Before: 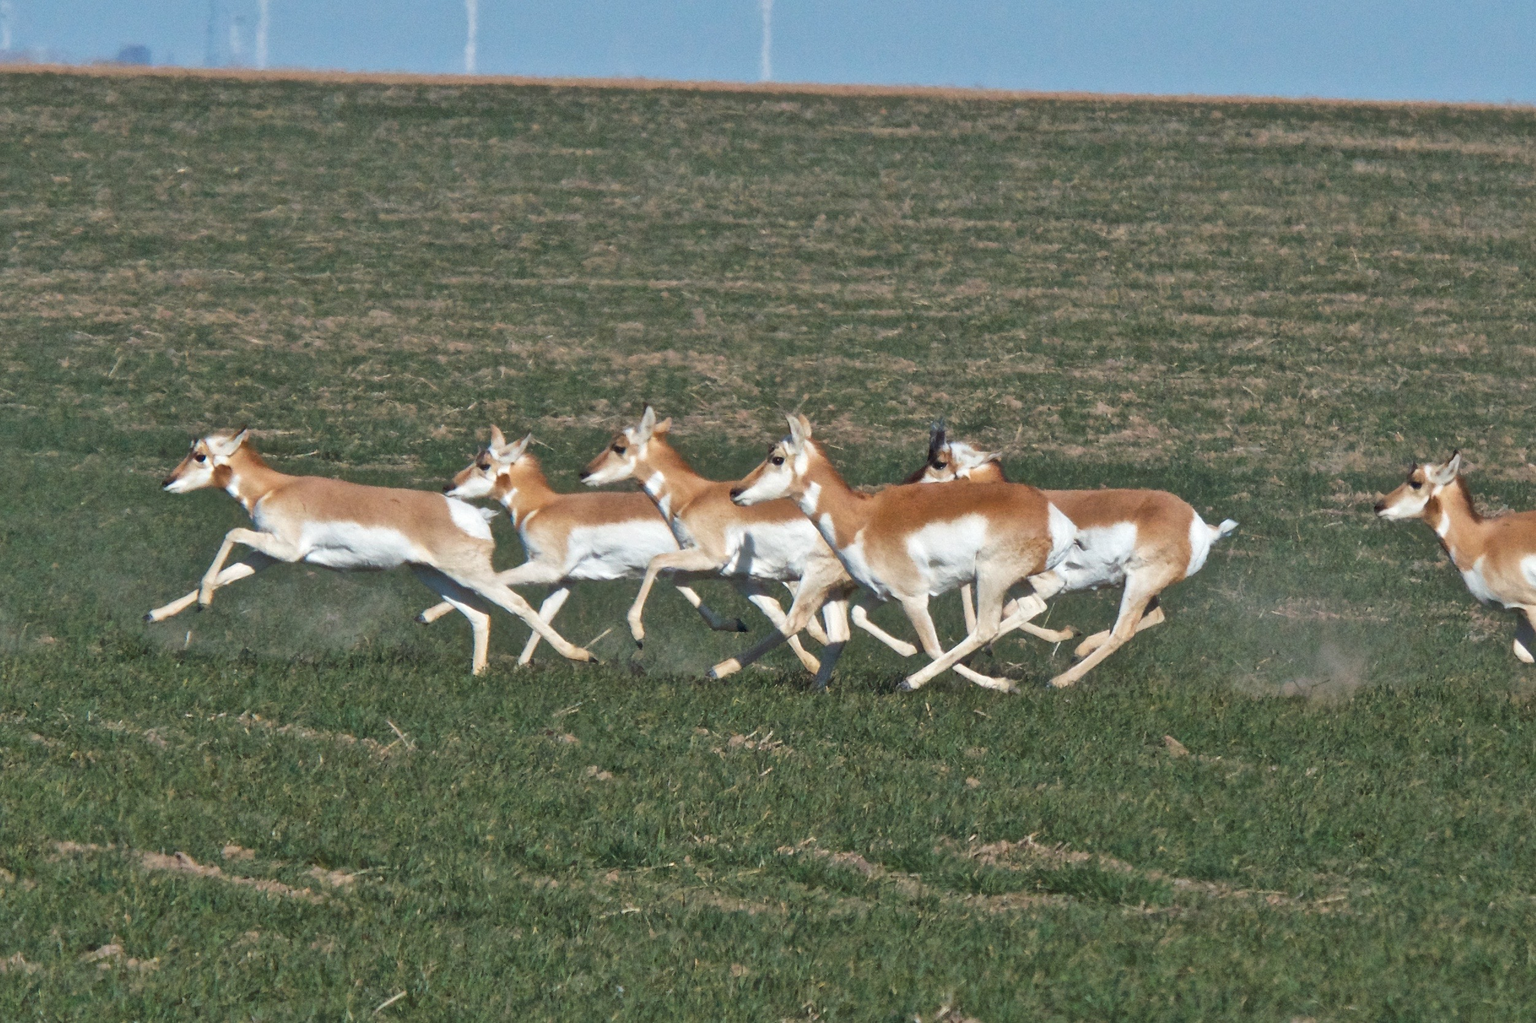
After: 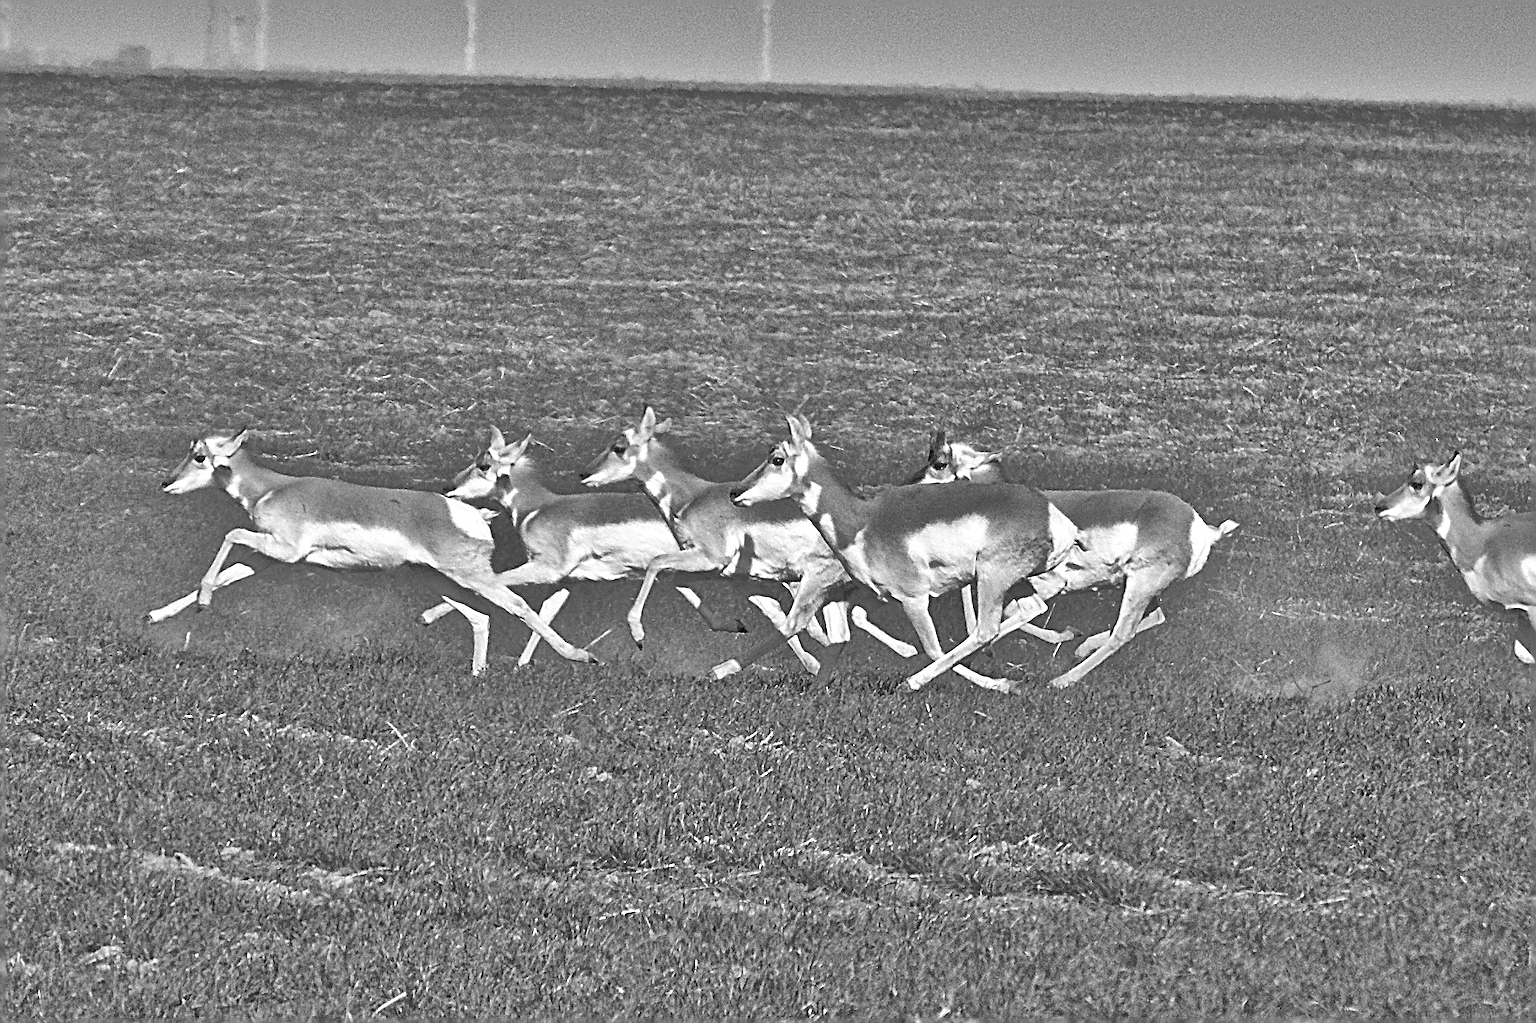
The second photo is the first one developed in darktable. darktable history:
crop and rotate: left 0.066%, bottom 0.01%
color calibration: output gray [0.18, 0.41, 0.41, 0], illuminant custom, x 0.391, y 0.392, temperature 3858.92 K
sharpen: radius 3.207, amount 1.725
tone equalizer: -7 EV 0.156 EV, -6 EV 0.604 EV, -5 EV 1.15 EV, -4 EV 1.35 EV, -3 EV 1.16 EV, -2 EV 0.6 EV, -1 EV 0.155 EV
shadows and highlights: shadows 20.98, highlights -80.9, highlights color adjustment 52.69%, soften with gaussian
